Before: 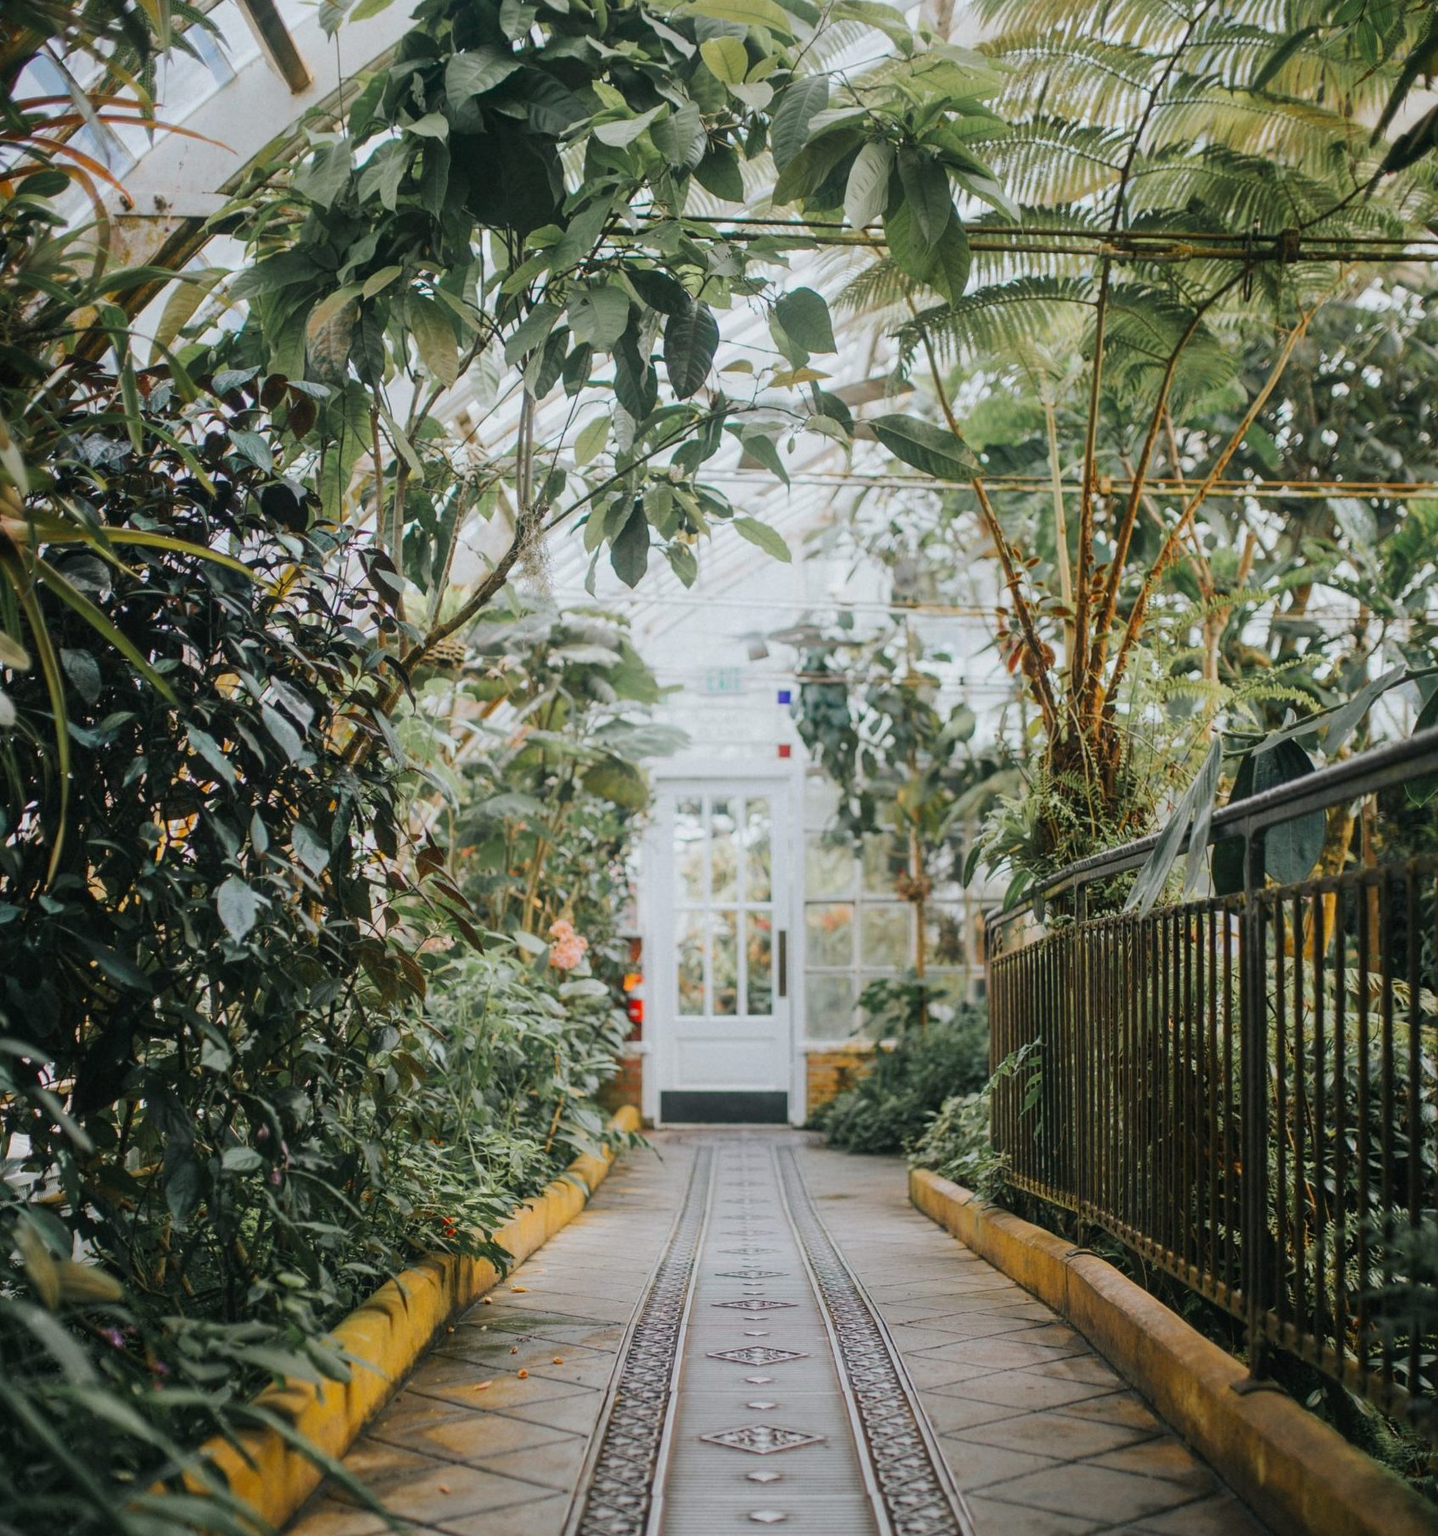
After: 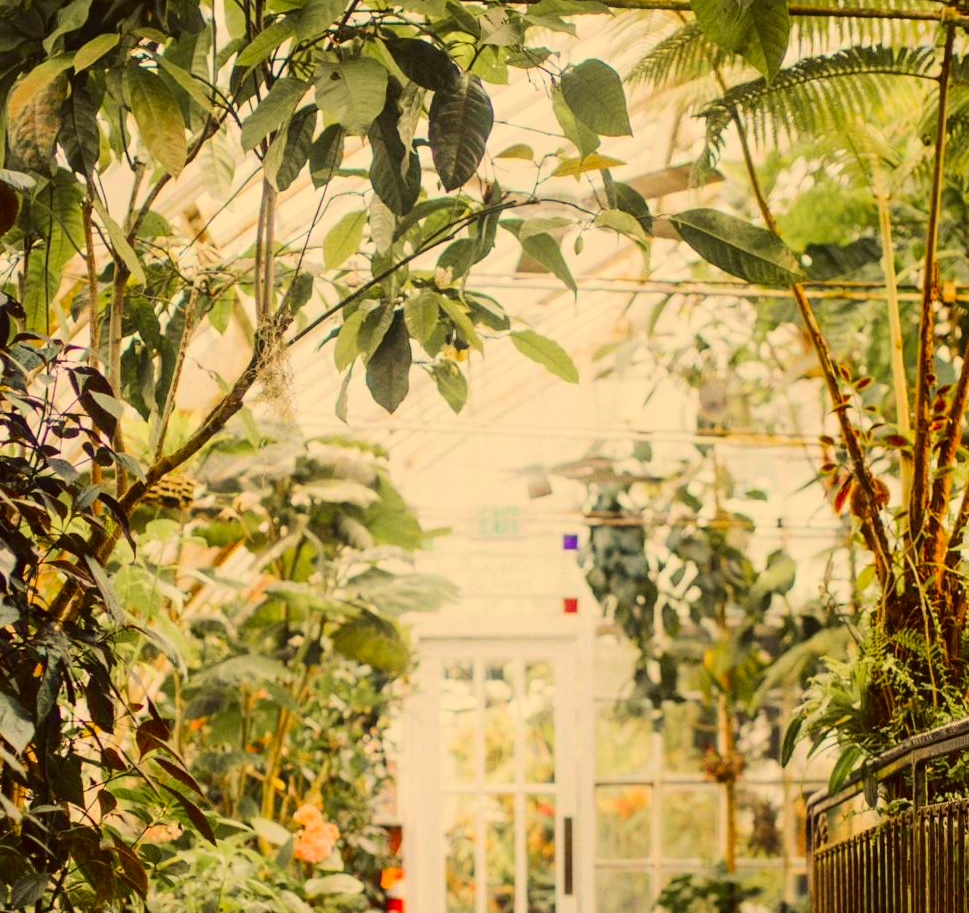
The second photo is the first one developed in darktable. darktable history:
crop: left 20.932%, top 15.471%, right 21.848%, bottom 34.081%
color correction: highlights a* 10.12, highlights b* 39.04, shadows a* 14.62, shadows b* 3.37
tone curve: curves: ch0 [(0, 0) (0.042, 0.023) (0.157, 0.114) (0.302, 0.308) (0.44, 0.507) (0.607, 0.705) (0.824, 0.882) (1, 0.965)]; ch1 [(0, 0) (0.339, 0.334) (0.445, 0.419) (0.476, 0.454) (0.503, 0.501) (0.517, 0.513) (0.551, 0.567) (0.622, 0.662) (0.706, 0.741) (1, 1)]; ch2 [(0, 0) (0.327, 0.318) (0.417, 0.426) (0.46, 0.453) (0.502, 0.5) (0.514, 0.524) (0.547, 0.572) (0.615, 0.656) (0.717, 0.778) (1, 1)], color space Lab, independent channels, preserve colors none
